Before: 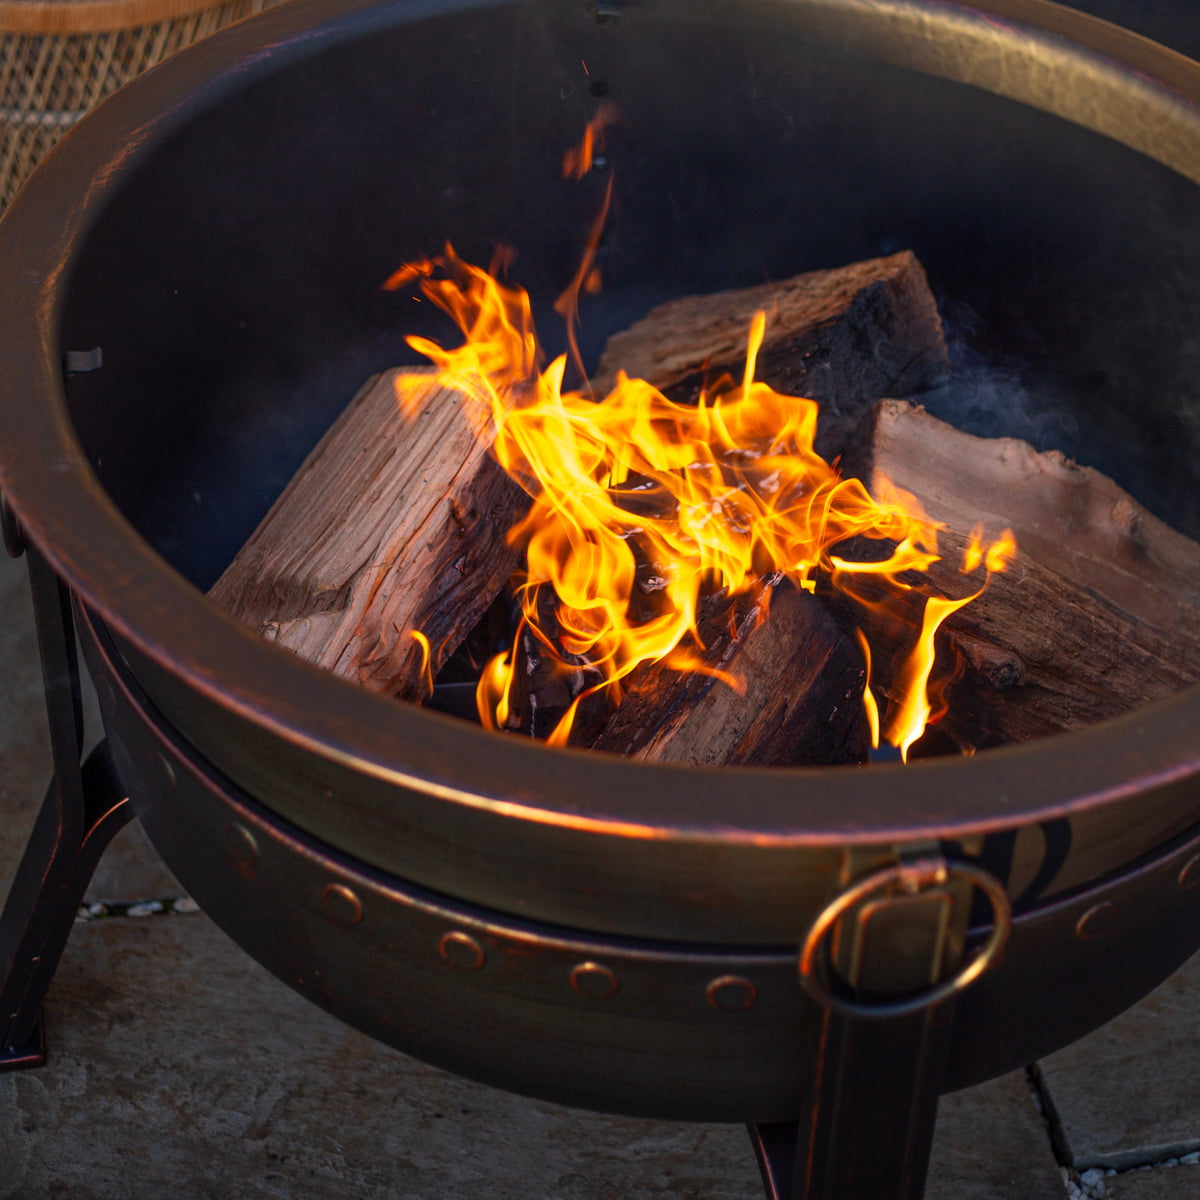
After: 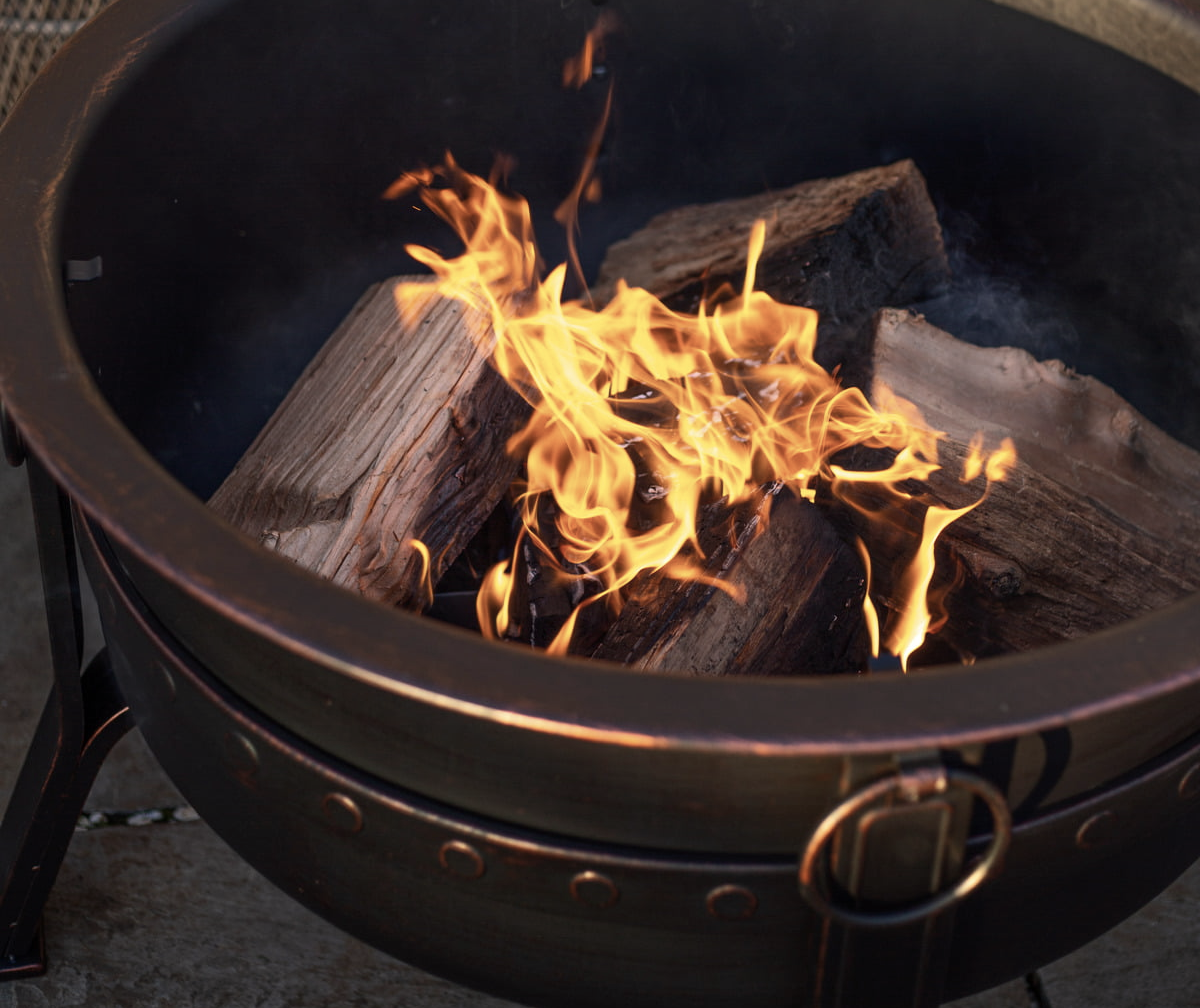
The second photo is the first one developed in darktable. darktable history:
contrast brightness saturation: contrast 0.1, saturation -0.36
crop: top 7.625%, bottom 8.027%
